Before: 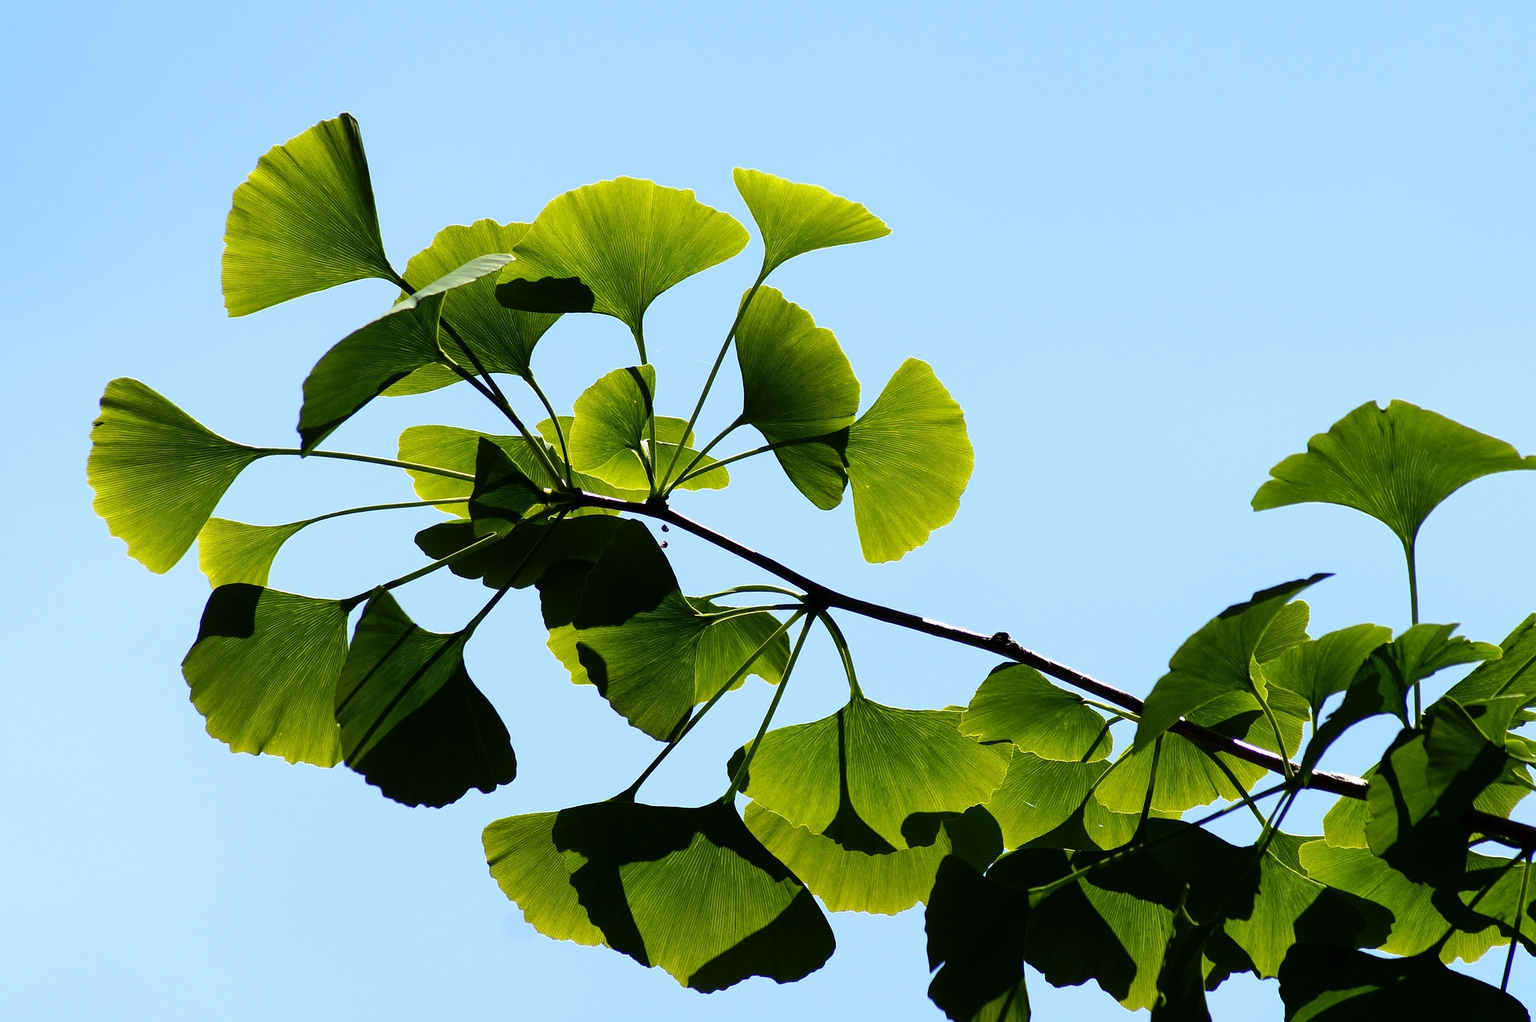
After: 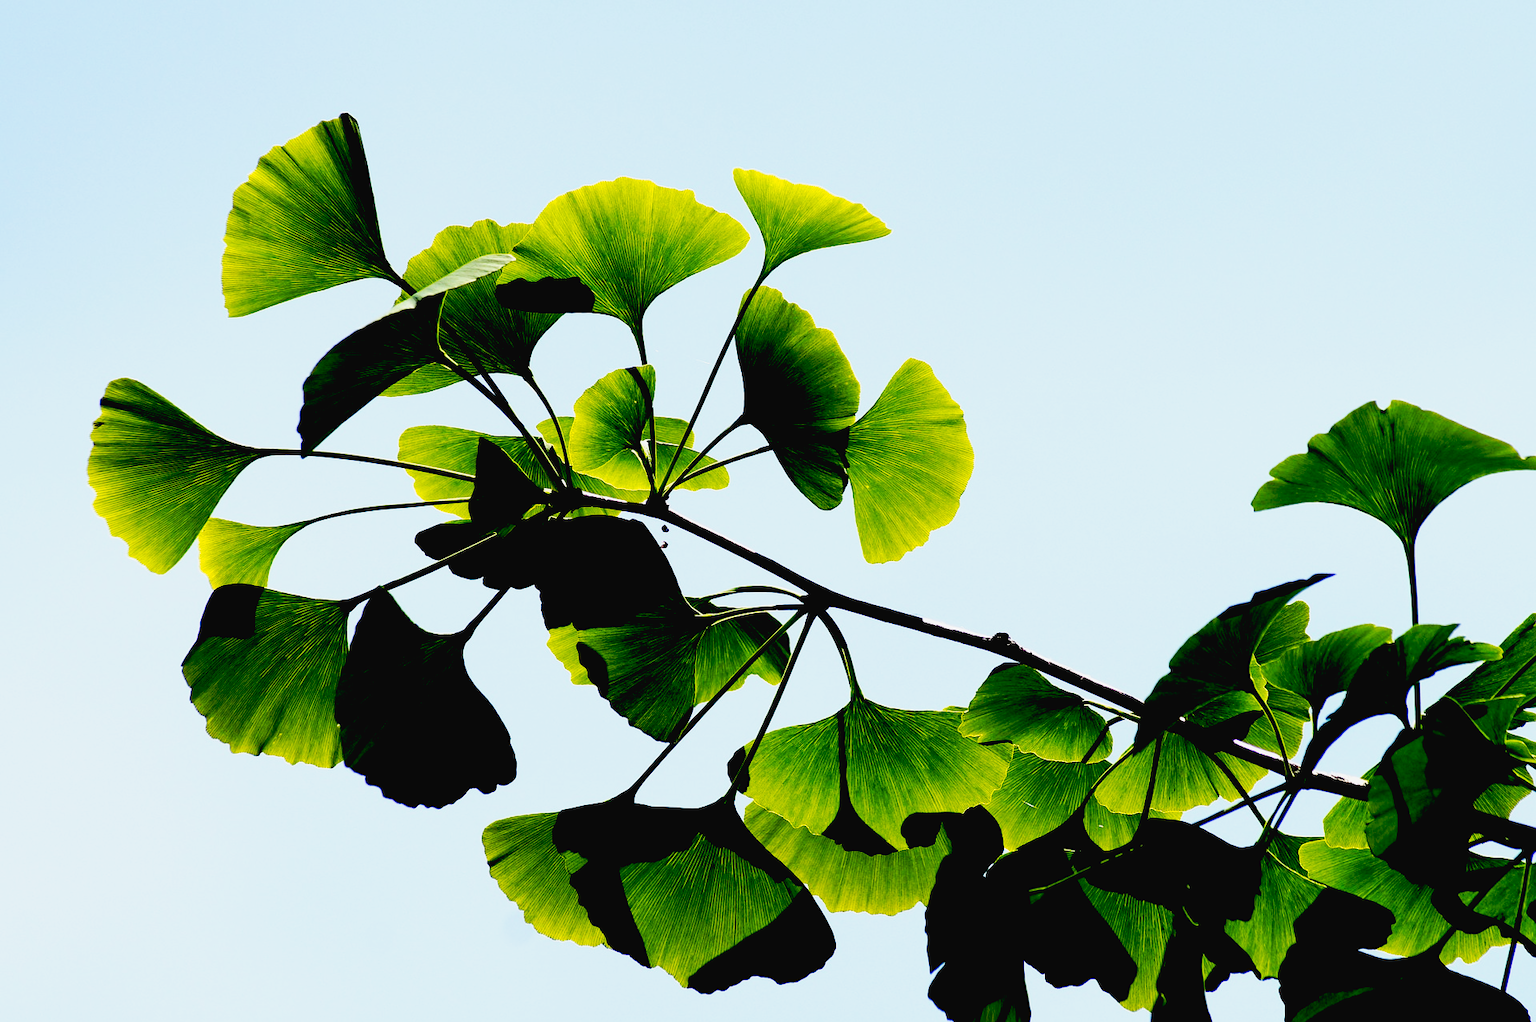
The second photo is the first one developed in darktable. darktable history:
exposure: black level correction 0.055, exposure -0.031 EV, compensate highlight preservation false
tone curve: curves: ch0 [(0, 0.026) (0.172, 0.194) (0.398, 0.437) (0.469, 0.544) (0.612, 0.741) (0.845, 0.926) (1, 0.968)]; ch1 [(0, 0) (0.437, 0.453) (0.472, 0.467) (0.502, 0.502) (0.531, 0.546) (0.574, 0.583) (0.617, 0.64) (0.699, 0.749) (0.859, 0.919) (1, 1)]; ch2 [(0, 0) (0.33, 0.301) (0.421, 0.443) (0.476, 0.502) (0.511, 0.504) (0.553, 0.553) (0.595, 0.586) (0.664, 0.664) (1, 1)], preserve colors none
